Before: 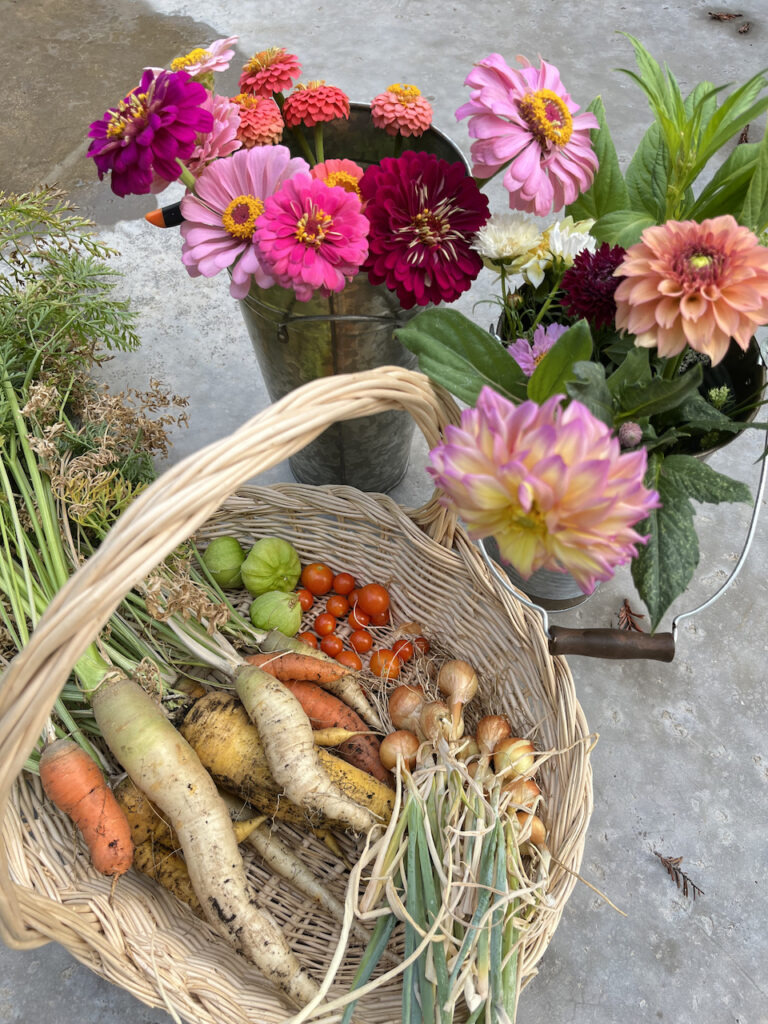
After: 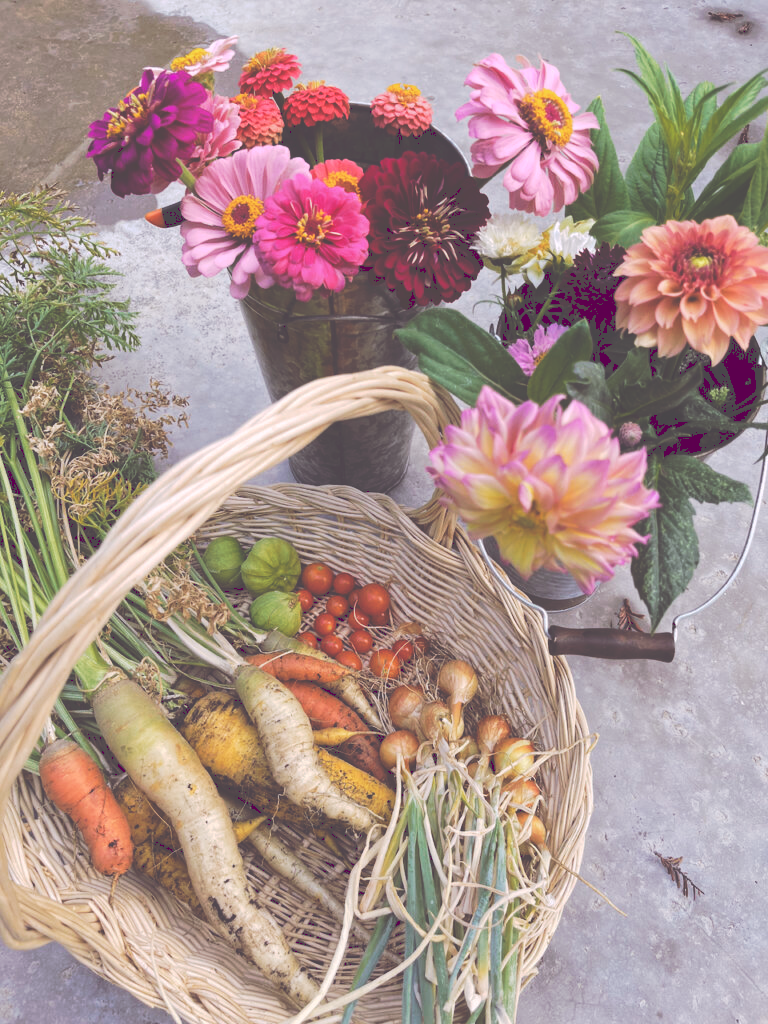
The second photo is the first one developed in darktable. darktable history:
tone curve: curves: ch0 [(0, 0) (0.003, 0.299) (0.011, 0.299) (0.025, 0.299) (0.044, 0.299) (0.069, 0.3) (0.1, 0.306) (0.136, 0.316) (0.177, 0.326) (0.224, 0.338) (0.277, 0.366) (0.335, 0.406) (0.399, 0.462) (0.468, 0.533) (0.543, 0.607) (0.623, 0.7) (0.709, 0.775) (0.801, 0.843) (0.898, 0.903) (1, 1)], preserve colors none
color look up table: target L [93.09, 93.11, 85.48, 79.94, 65.51, 65.19, 65.48, 54.68, 58.38, 46.45, 27.64, 23.77, 3.458, 201.32, 70.78, 68.76, 66.84, 62.92, 55.65, 51.73, 47.67, 50.55, 41.63, 43.36, 36.97, 32.8, 96.72, 79.91, 67.53, 58.65, 47.12, 53.87, 57.5, 52.93, 54.09, 45.56, 37.6, 38.25, 34.24, 32.88, 16.06, 17.57, 12.18, 78.63, 68.45, 64.31, 53.8, 44.37, 30.74], target a [-11.85, -9.297, -31.05, -60.66, 1.837, -41.02, -10.85, -44.77, -8.384, -17.86, -13.25, -9.506, 24.93, 0, 9.15, 37.14, 30.66, 25.57, 61.21, 64.67, 8.454, 44.57, 47.94, 24.55, 8.345, 26.75, 12.55, 36.96, 48.91, 33.65, 4.782, 6.266, 74.14, 47.26, 96.47, 55.23, 16.56, 40.88, 65.43, 65.47, 33.83, 38.48, 22.02, -35.04, -17.49, -12.11, -30.3, -15.36, -5.8], target b [64.77, 9.829, 43.98, 46.2, 62.21, 19.8, 25.75, 34.96, -2.572, 34.12, 13.9, -1.682, -14.2, -0.001, 54.02, 17.36, 57.63, 0.742, 9.018, 28.69, 42.38, 43.76, 1.84, 16.88, 6.831, 29.75, -8.406, -29.08, -19.22, -22.15, -42.03, -6.016, -55.27, -74.6, -70.95, -10.51, -69.81, -17.54, -42.53, -64.67, -11.77, -51.16, -33.02, -20.31, -25.63, -47.61, -10.41, -27.24, -21.66], num patches 49
